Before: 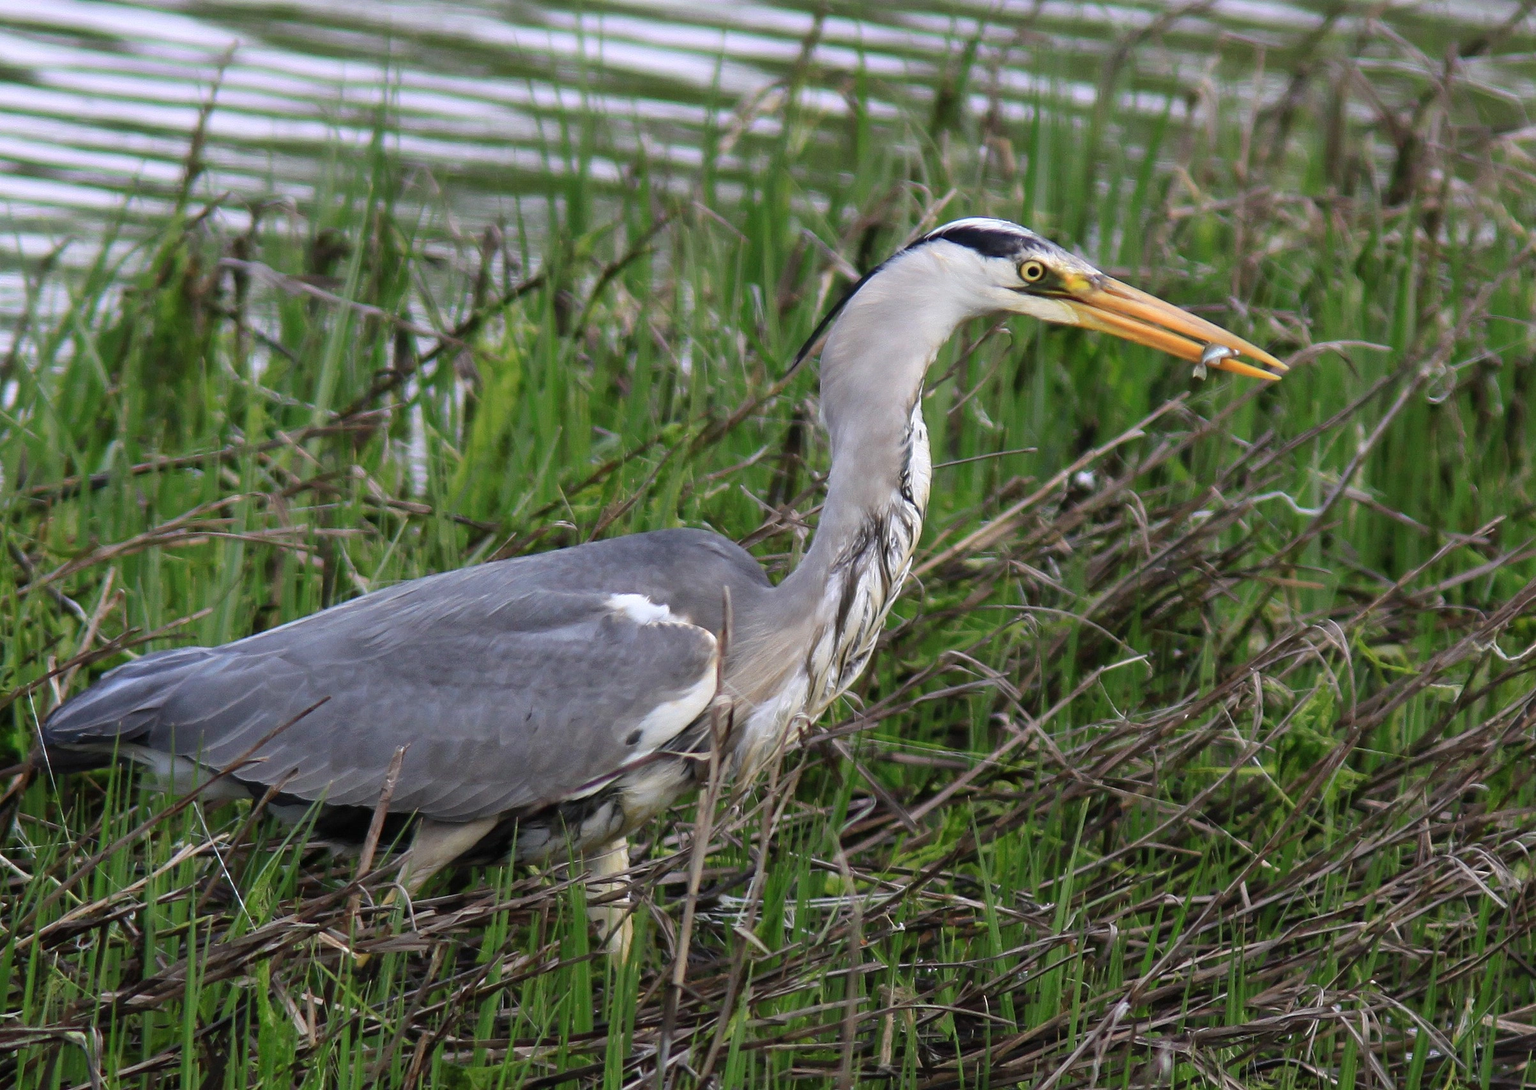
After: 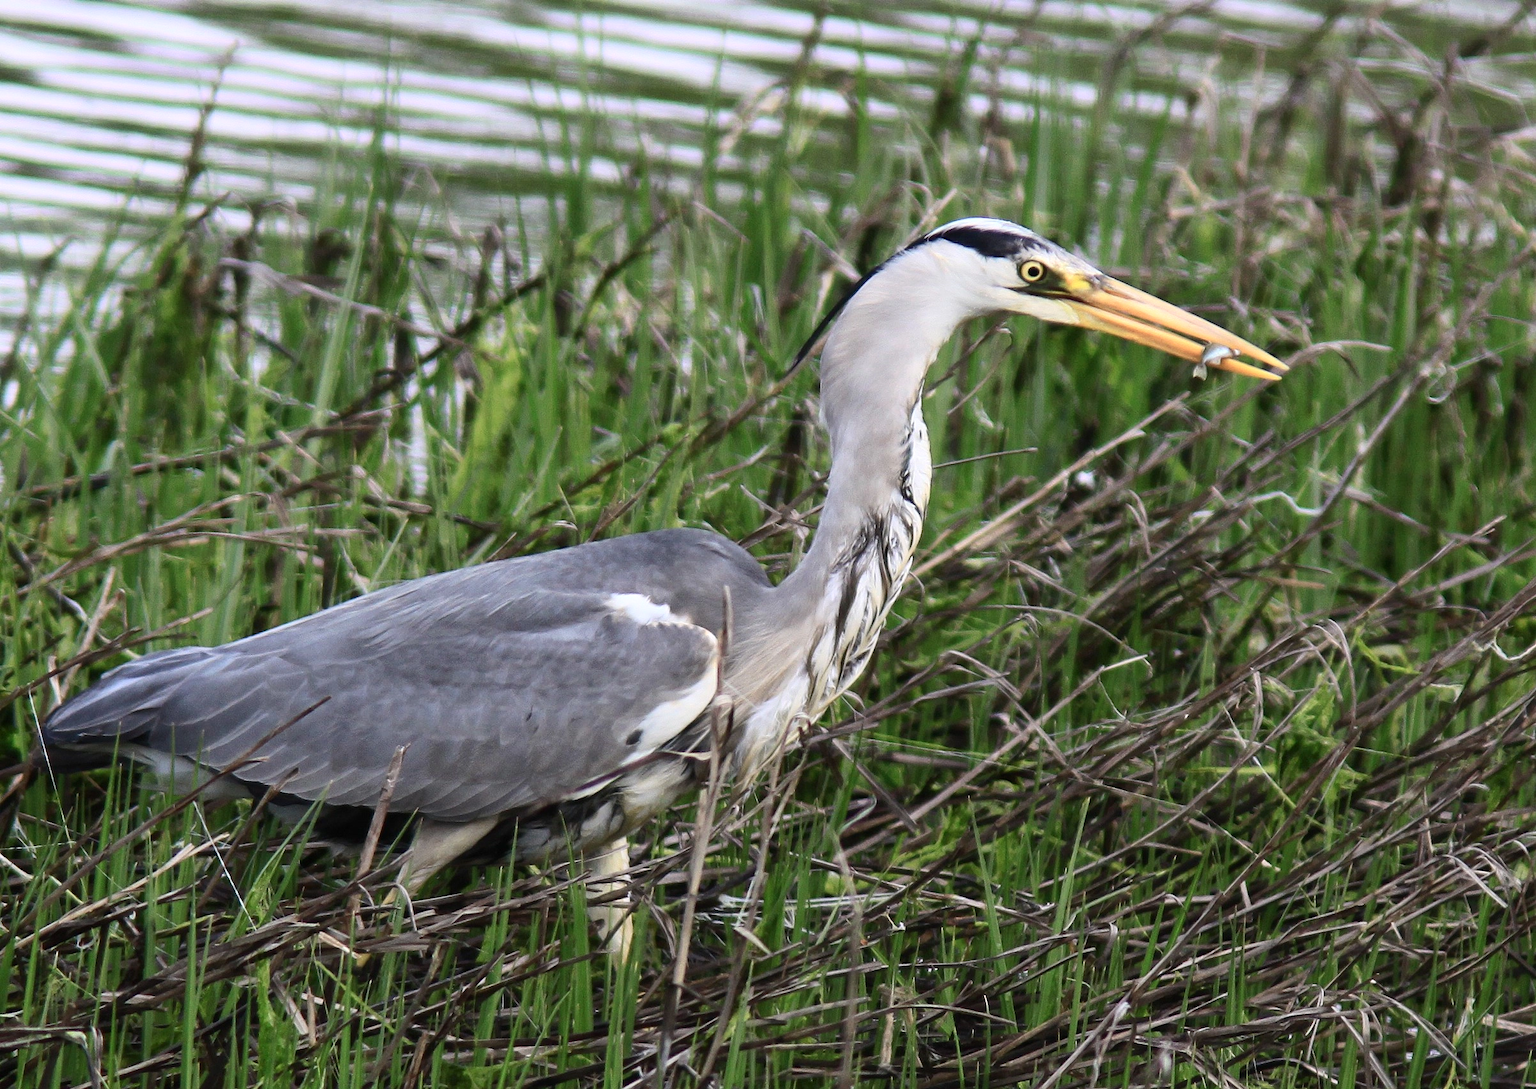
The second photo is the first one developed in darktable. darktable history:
contrast brightness saturation: contrast 0.238, brightness 0.086
color zones: curves: ch0 [(0, 0.558) (0.143, 0.559) (0.286, 0.529) (0.429, 0.505) (0.571, 0.5) (0.714, 0.5) (0.857, 0.5) (1, 0.558)]; ch1 [(0, 0.469) (0.01, 0.469) (0.12, 0.446) (0.248, 0.469) (0.5, 0.5) (0.748, 0.5) (0.99, 0.469) (1, 0.469)]
